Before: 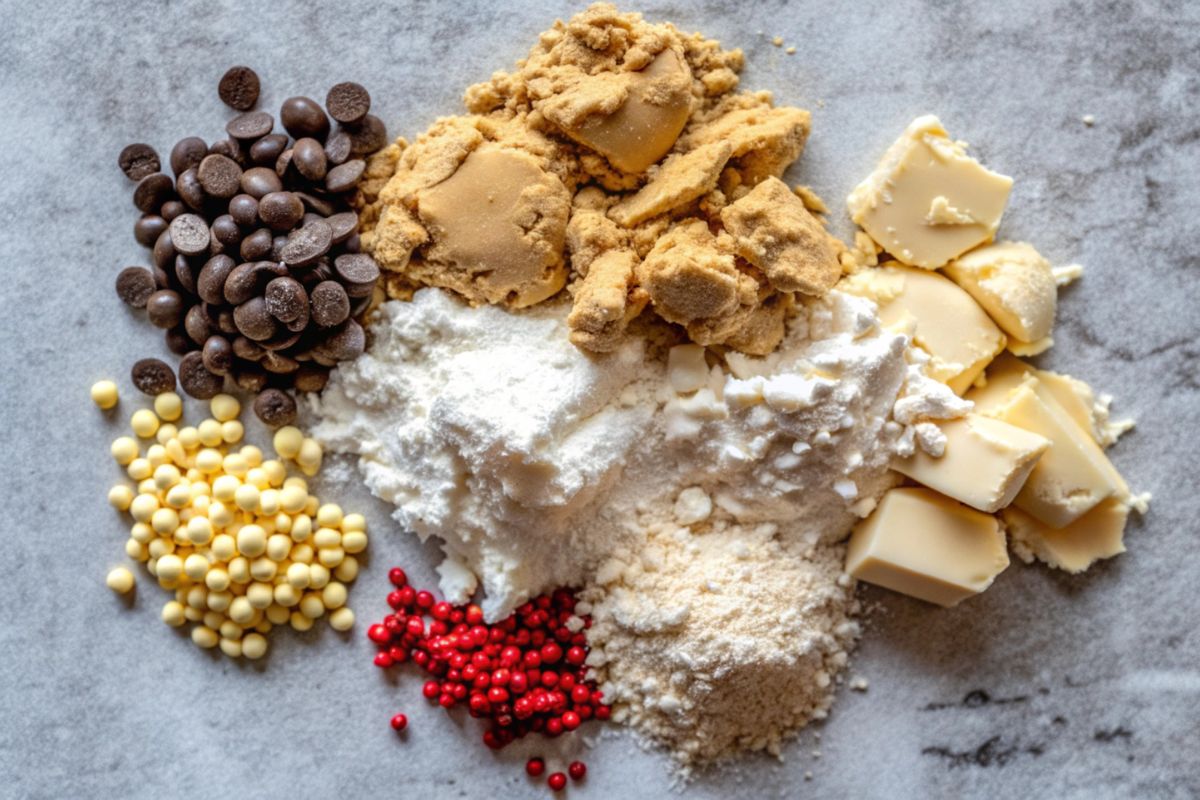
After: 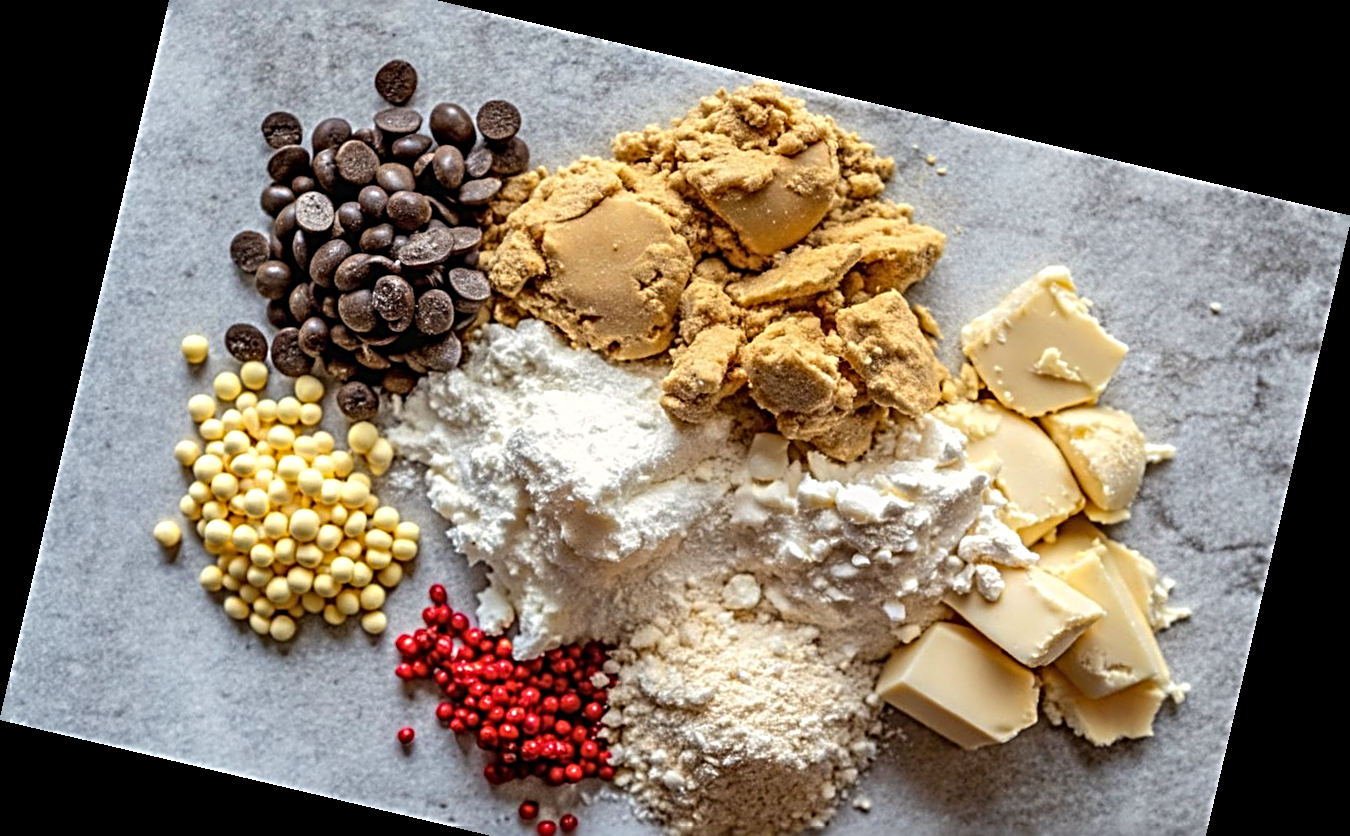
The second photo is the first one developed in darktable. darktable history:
color correction: highlights b* 3
crop and rotate: top 5.667%, bottom 14.937%
rotate and perspective: rotation 13.27°, automatic cropping off
sharpen: radius 3.69, amount 0.928
